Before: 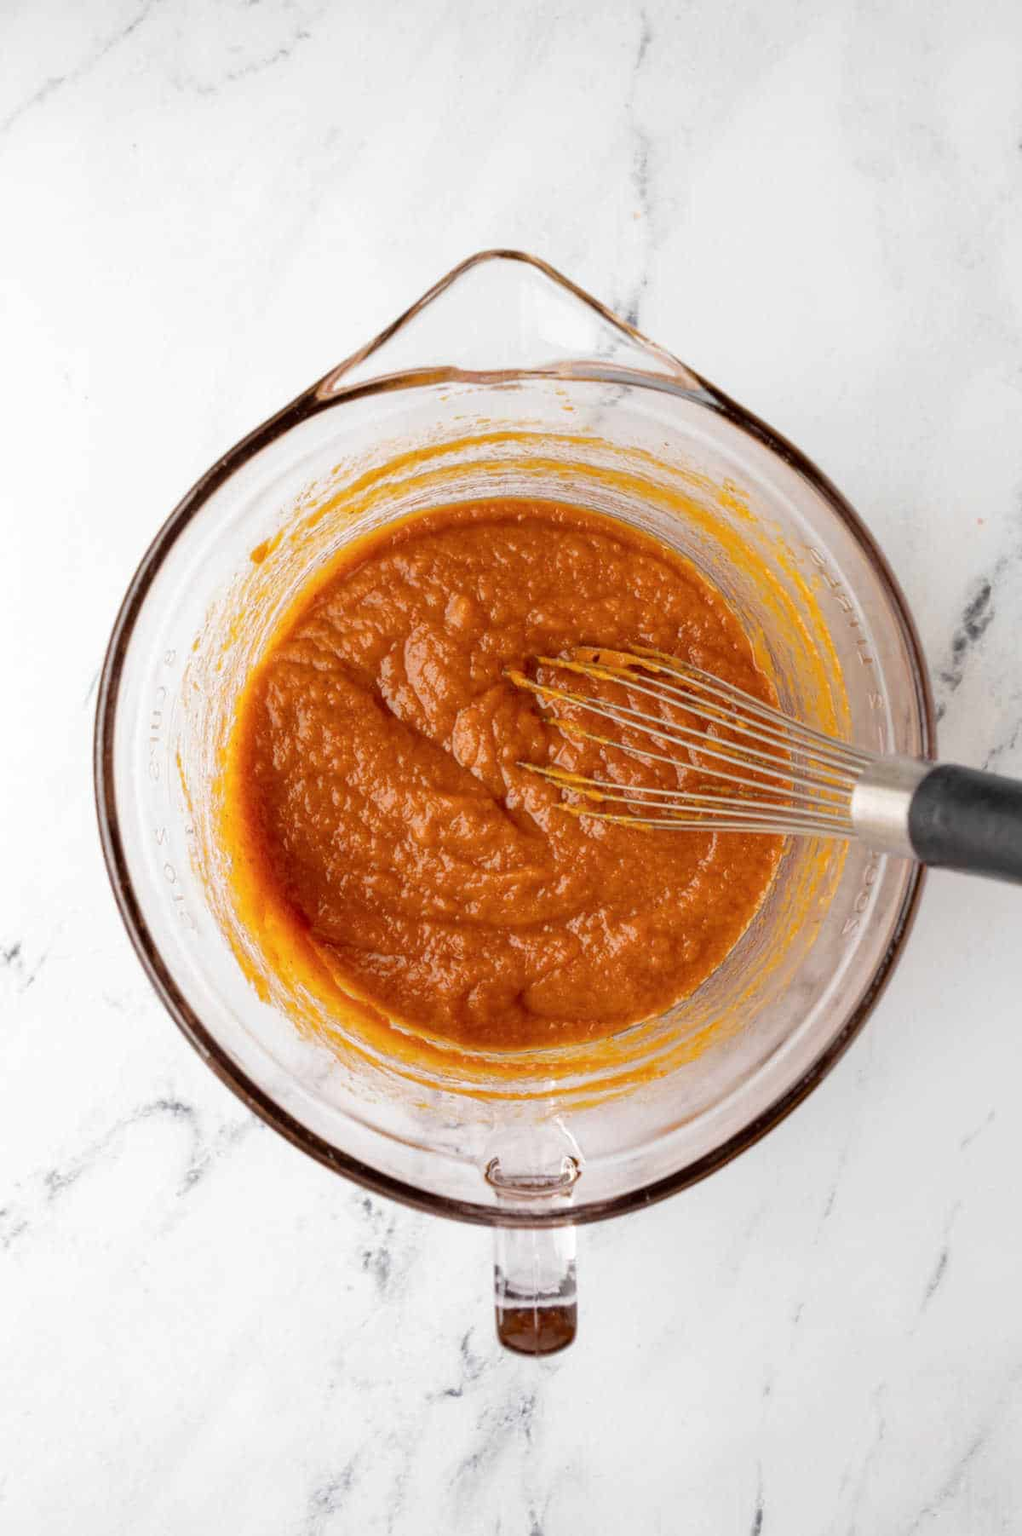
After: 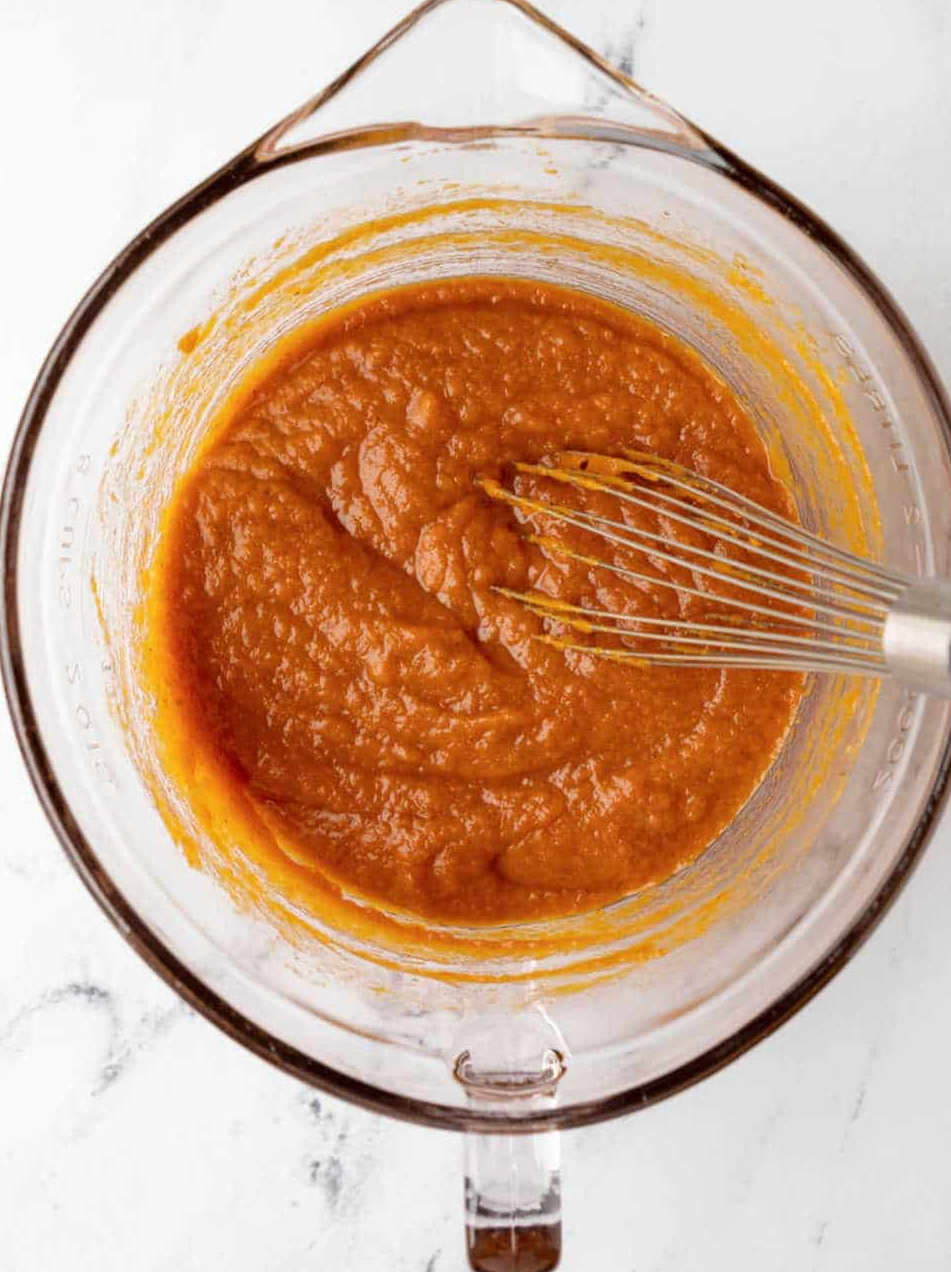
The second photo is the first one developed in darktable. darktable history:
crop: left 9.718%, top 17.121%, right 11.018%, bottom 12.315%
